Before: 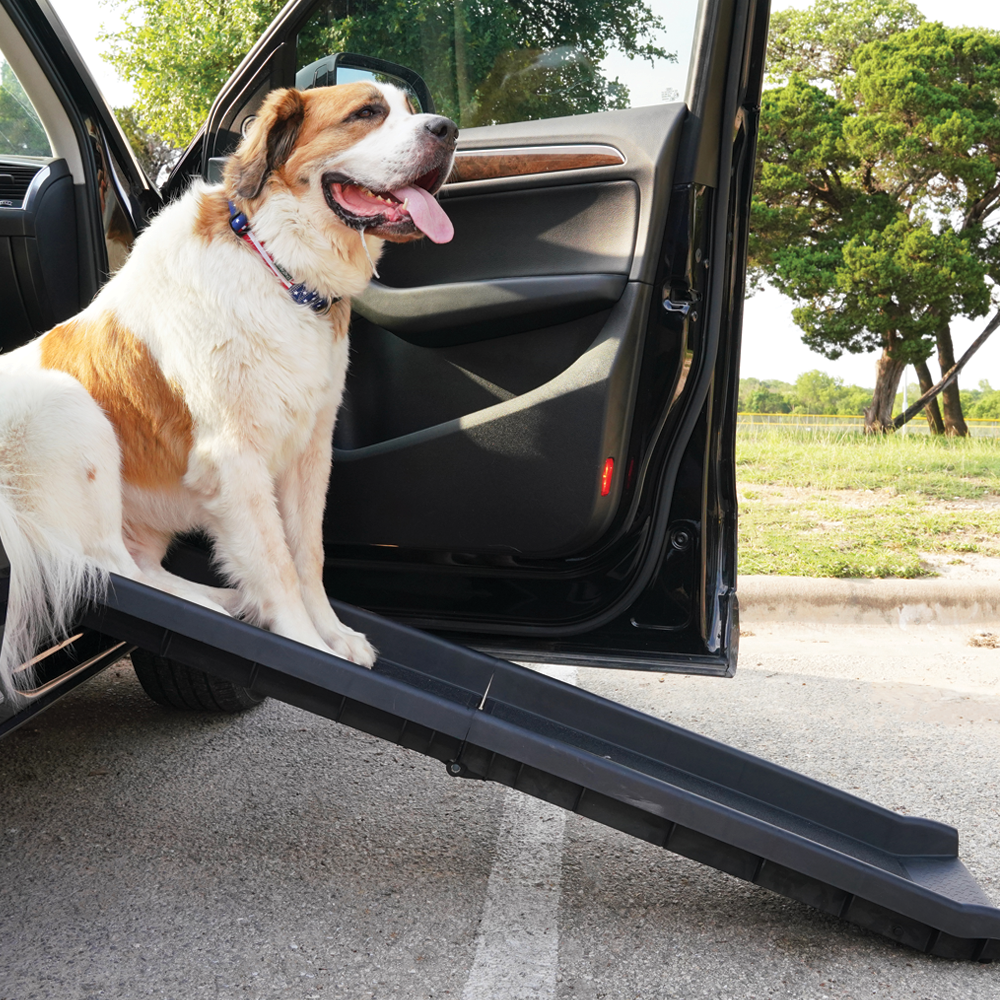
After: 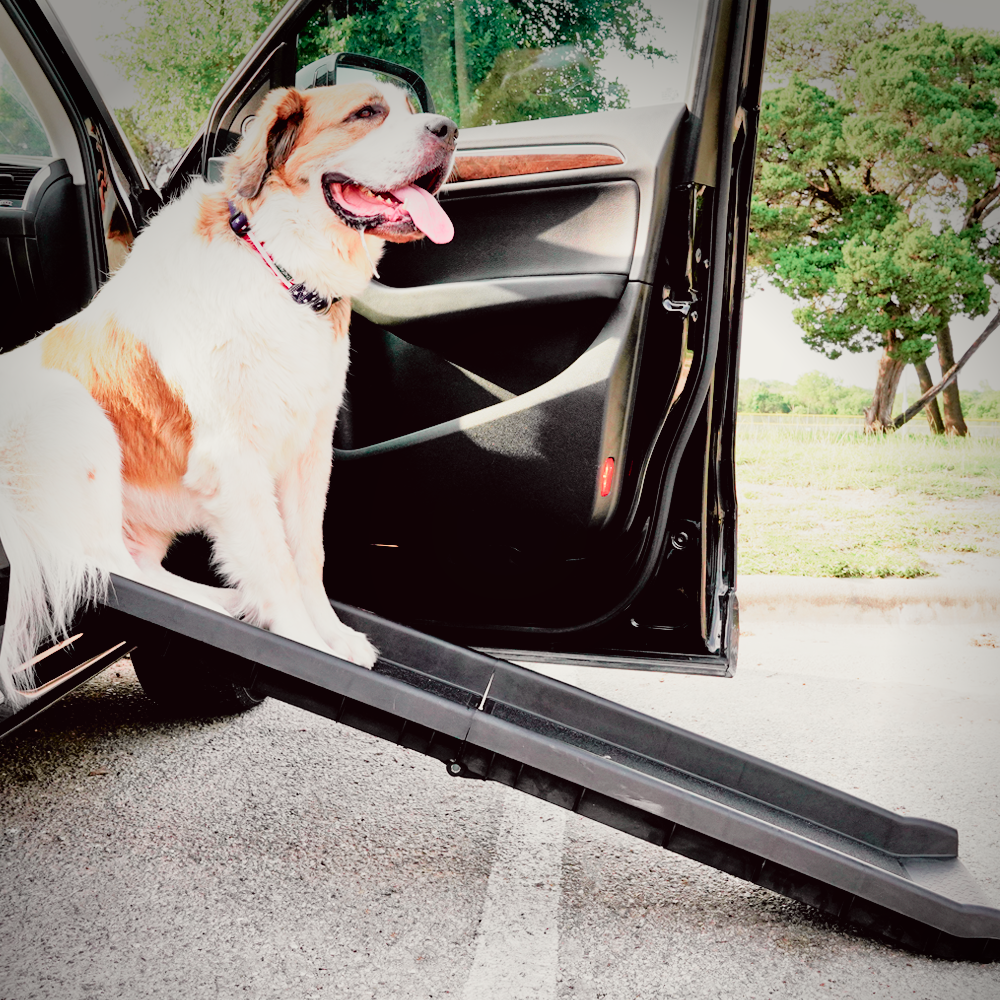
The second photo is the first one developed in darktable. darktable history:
exposure: exposure 0.485 EV, compensate highlight preservation false
color correction: highlights a* -0.95, highlights b* 4.5, shadows a* 3.55
color contrast: blue-yellow contrast 0.62
filmic rgb: black relative exposure -2.85 EV, white relative exposure 4.56 EV, hardness 1.77, contrast 1.25, preserve chrominance no, color science v5 (2021)
tone curve: curves: ch0 [(0, 0.014) (0.17, 0.099) (0.398, 0.423) (0.725, 0.828) (0.872, 0.918) (1, 0.981)]; ch1 [(0, 0) (0.402, 0.36) (0.489, 0.491) (0.5, 0.503) (0.515, 0.52) (0.545, 0.572) (0.615, 0.662) (0.701, 0.725) (1, 1)]; ch2 [(0, 0) (0.42, 0.458) (0.485, 0.499) (0.503, 0.503) (0.531, 0.542) (0.561, 0.594) (0.644, 0.694) (0.717, 0.753) (1, 0.991)], color space Lab, independent channels
tone equalizer: -7 EV 0.15 EV, -6 EV 0.6 EV, -5 EV 1.15 EV, -4 EV 1.33 EV, -3 EV 1.15 EV, -2 EV 0.6 EV, -1 EV 0.15 EV, mask exposure compensation -0.5 EV
shadows and highlights: shadows 29.61, highlights -30.47, low approximation 0.01, soften with gaussian
vignetting: brightness -0.629, saturation -0.007, center (-0.028, 0.239)
